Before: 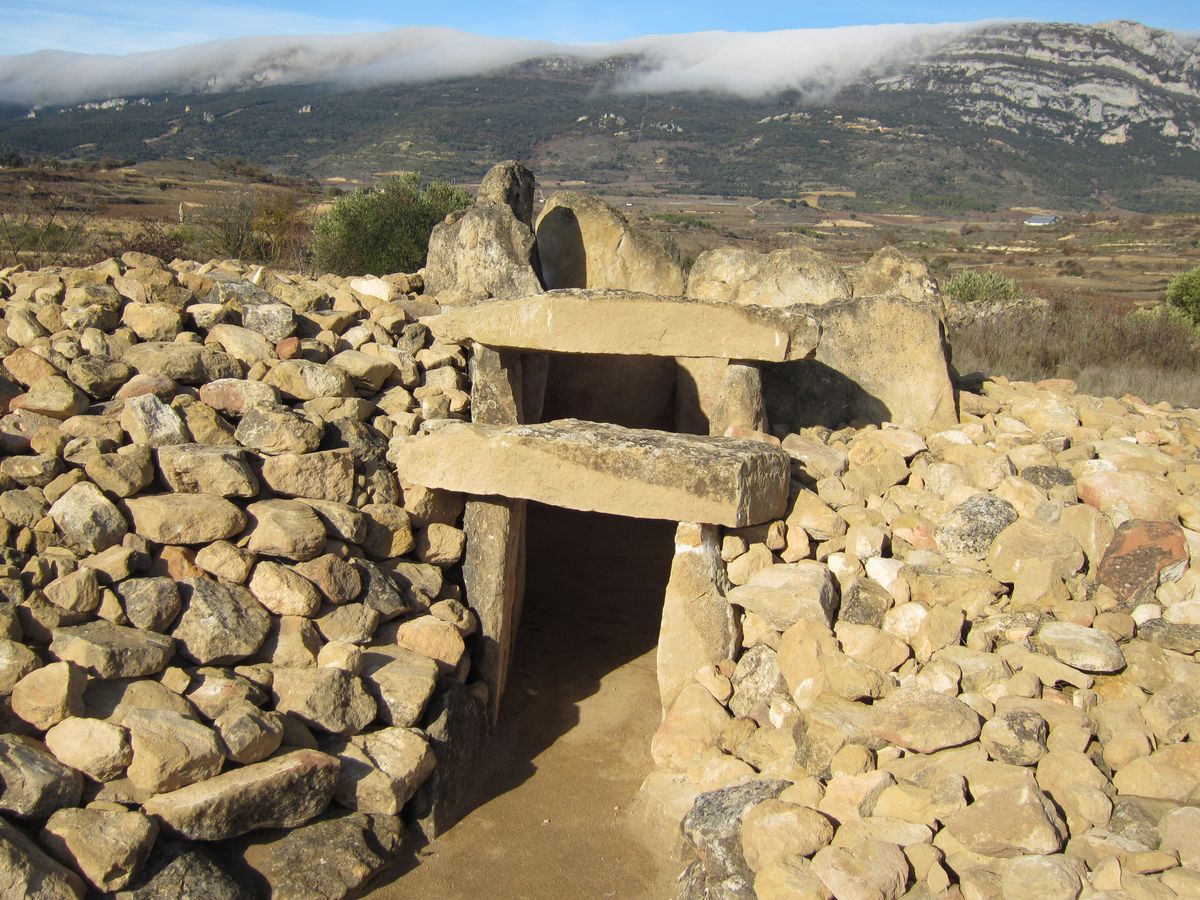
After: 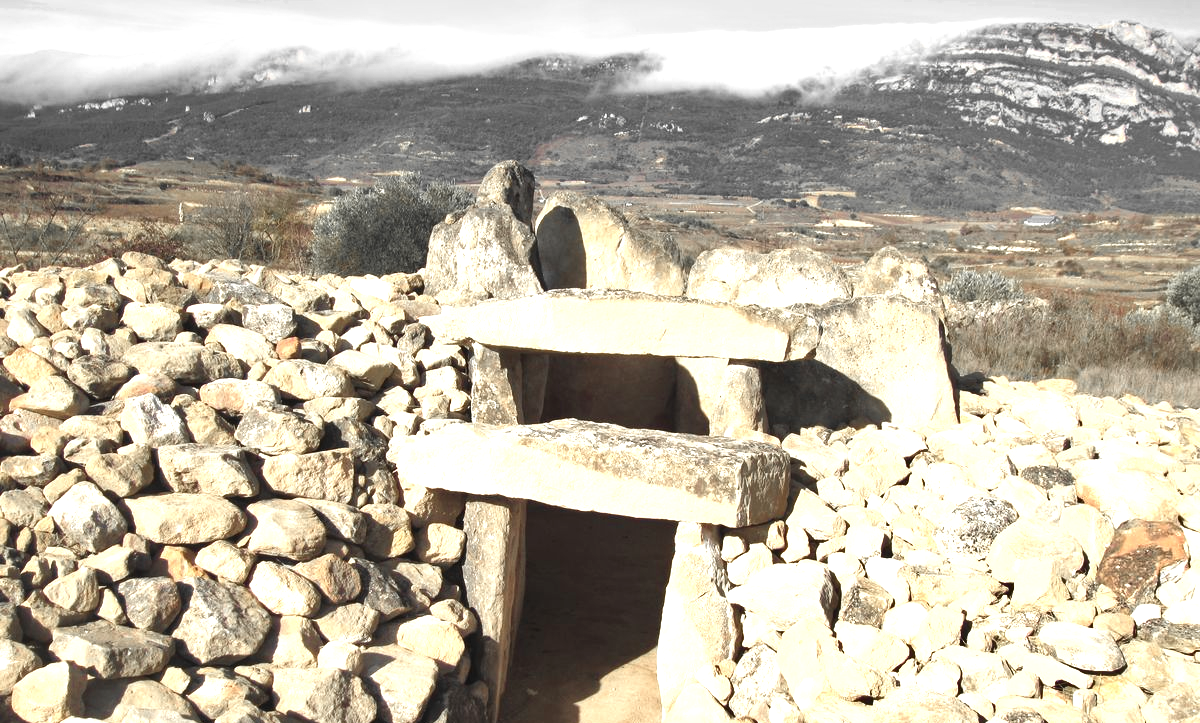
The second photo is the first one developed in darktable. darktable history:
crop: bottom 19.642%
shadows and highlights: shadows -87.65, highlights -37.44, soften with gaussian
color zones: curves: ch0 [(0, 0.447) (0.184, 0.543) (0.323, 0.476) (0.429, 0.445) (0.571, 0.443) (0.714, 0.451) (0.857, 0.452) (1, 0.447)]; ch1 [(0, 0.464) (0.176, 0.46) (0.287, 0.177) (0.429, 0.002) (0.571, 0) (0.714, 0) (0.857, 0) (1, 0.464)], mix 24.23%
exposure: black level correction -0.002, exposure 1.327 EV, compensate exposure bias true, compensate highlight preservation false
